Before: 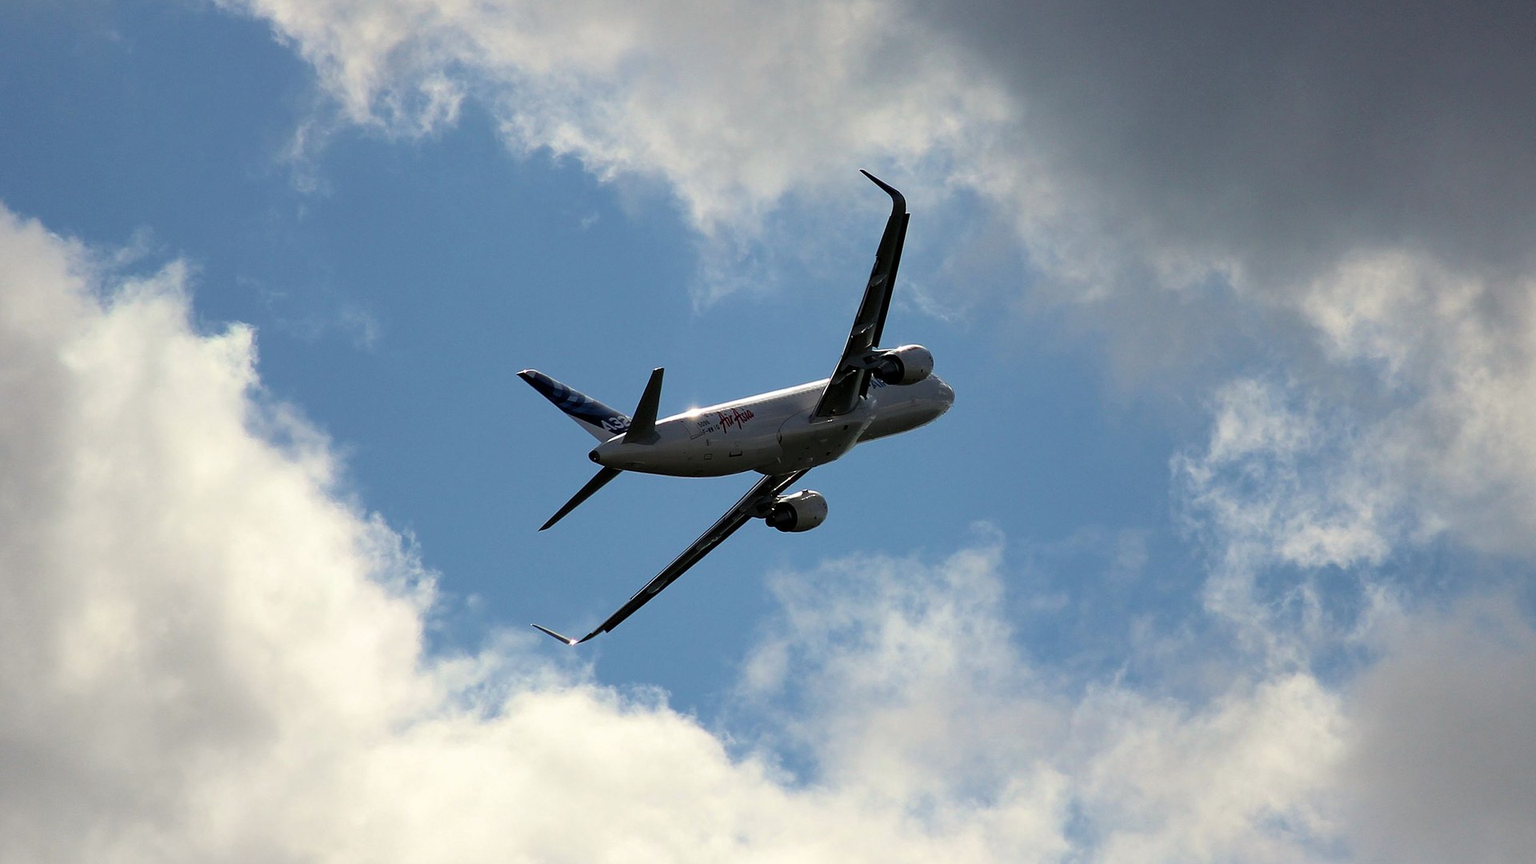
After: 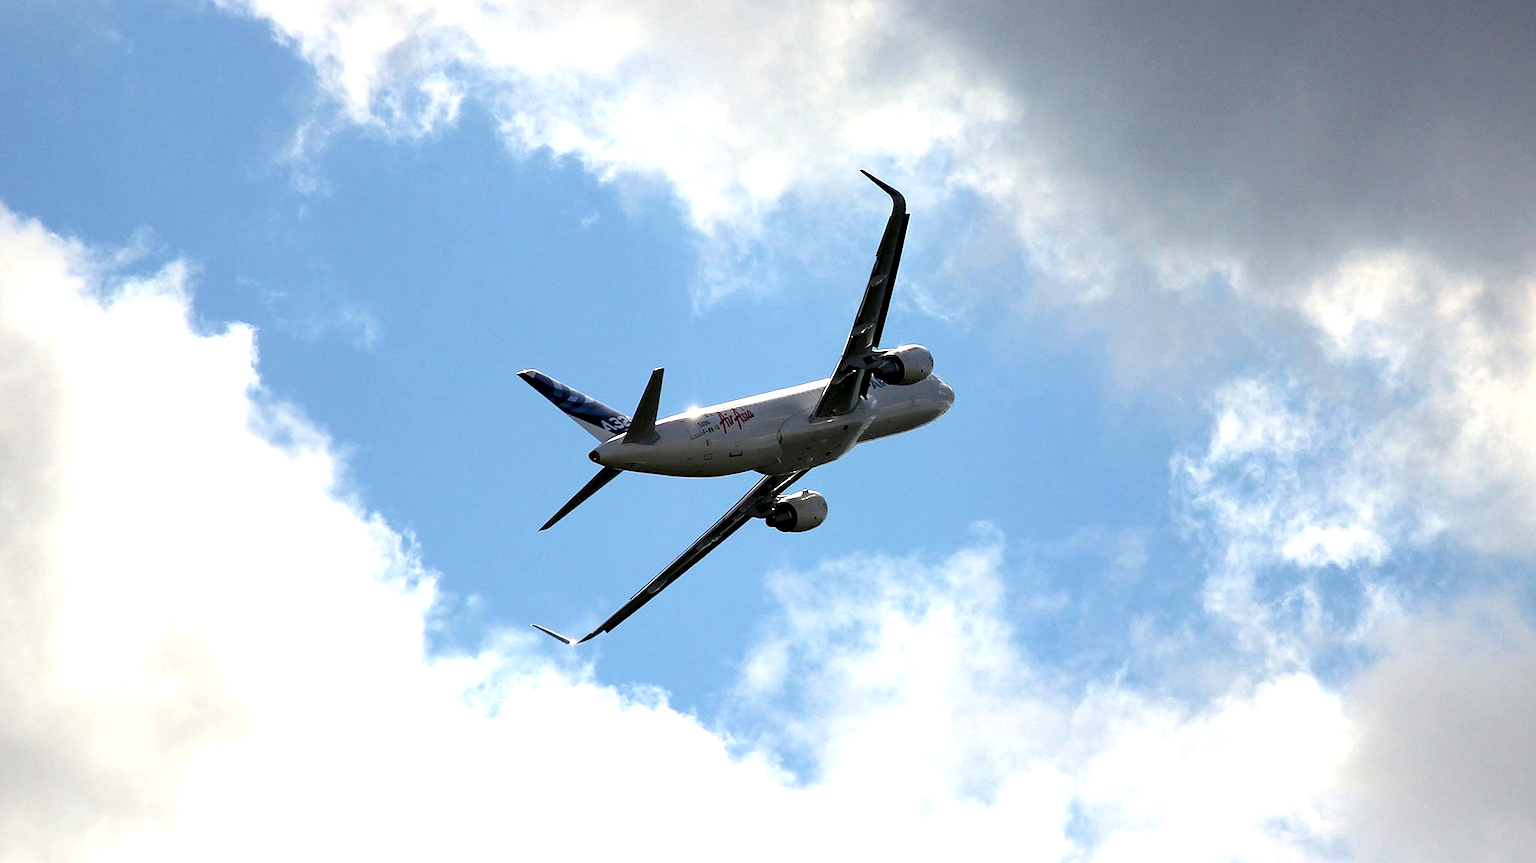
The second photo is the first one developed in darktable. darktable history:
exposure: black level correction 0.001, exposure 1 EV, compensate exposure bias true, compensate highlight preservation false
crop: bottom 0.06%
